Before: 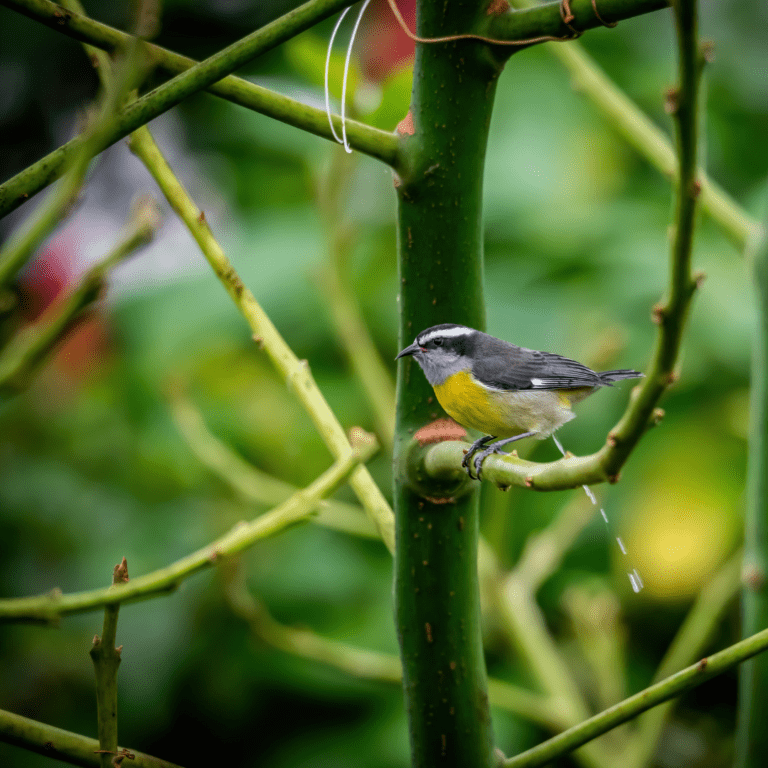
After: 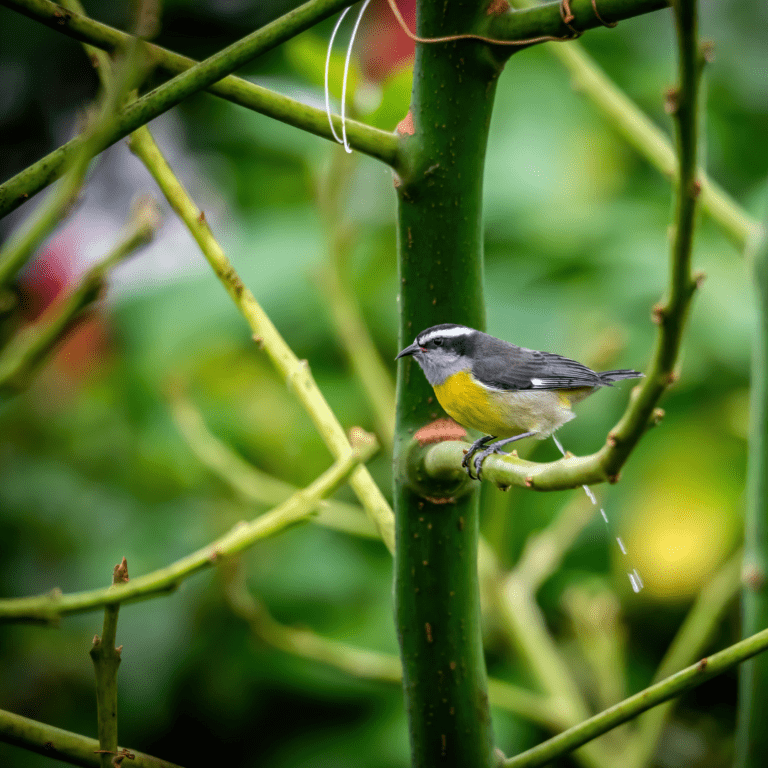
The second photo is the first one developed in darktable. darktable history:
exposure: exposure 0.219 EV, compensate highlight preservation false
